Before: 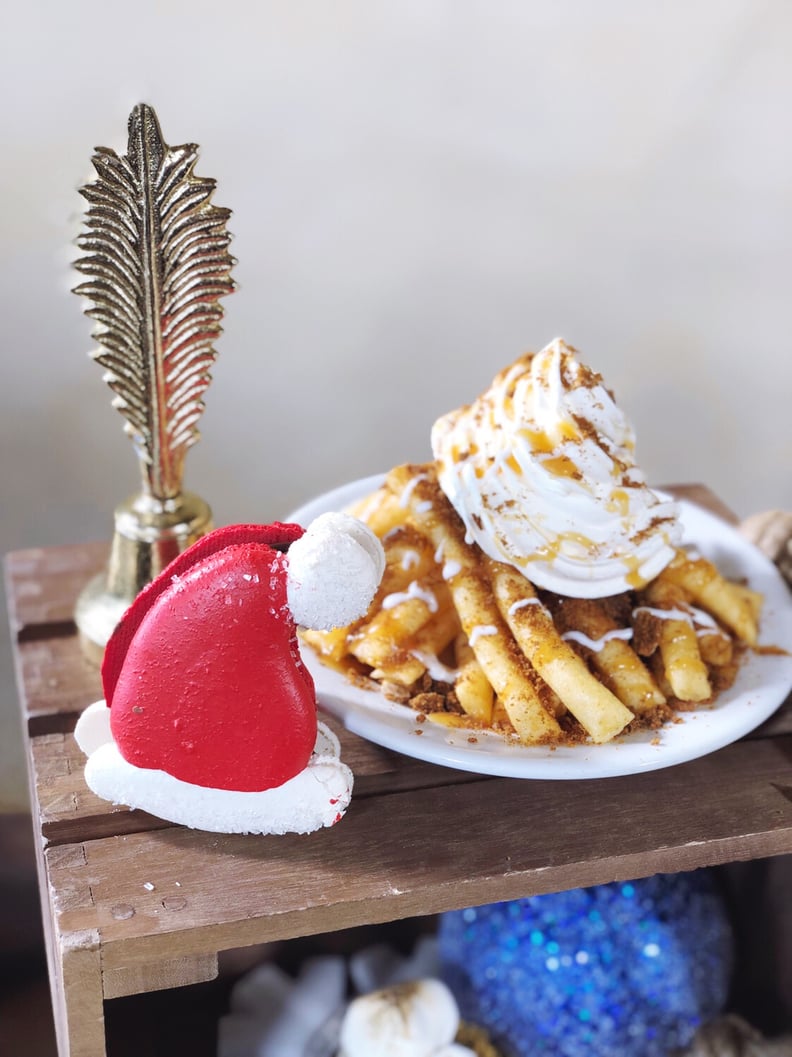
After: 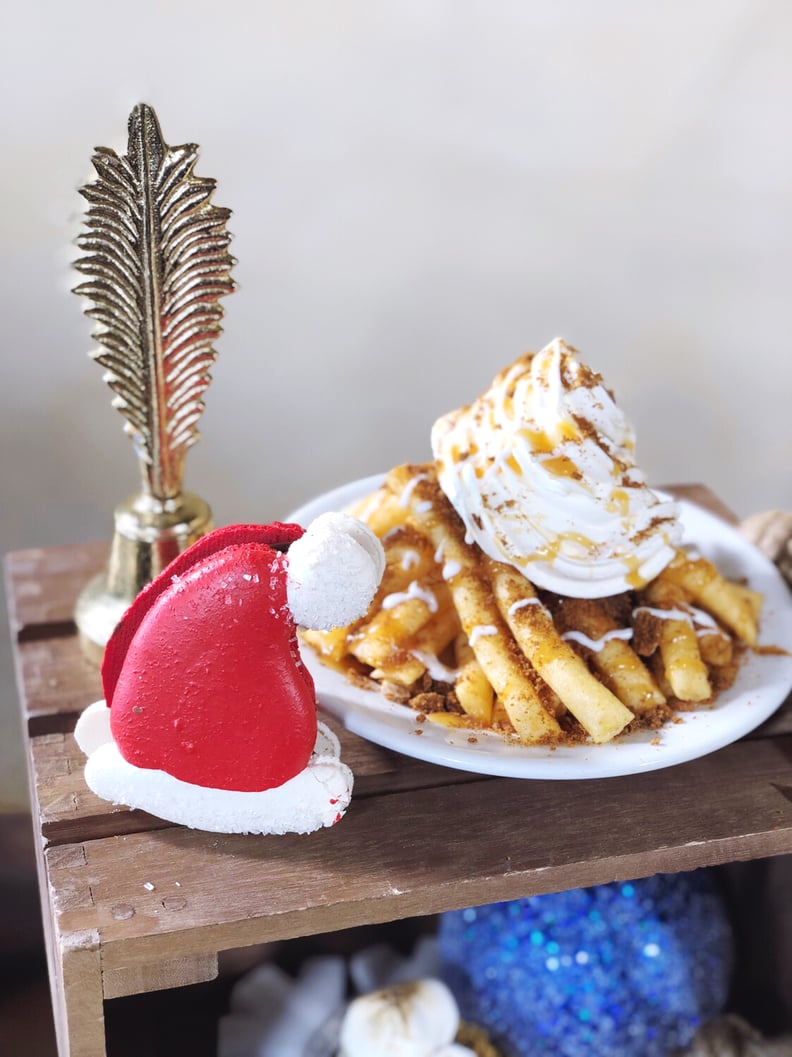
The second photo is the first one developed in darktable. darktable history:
shadows and highlights: shadows -10.75, white point adjustment 1.37, highlights 9.14
